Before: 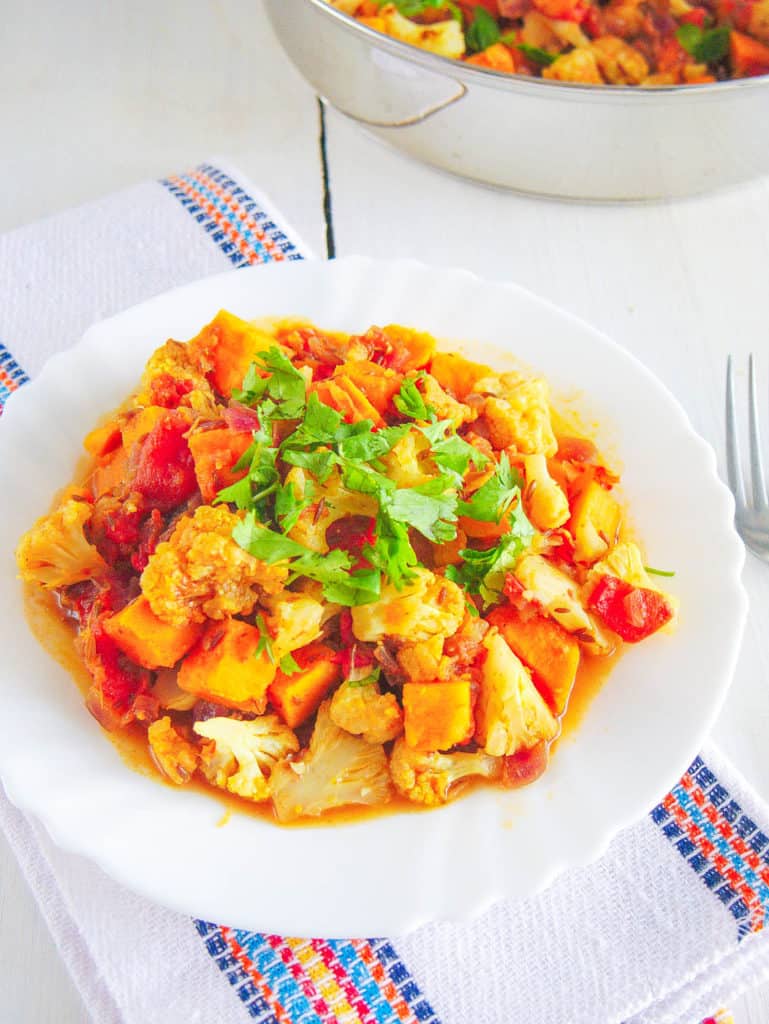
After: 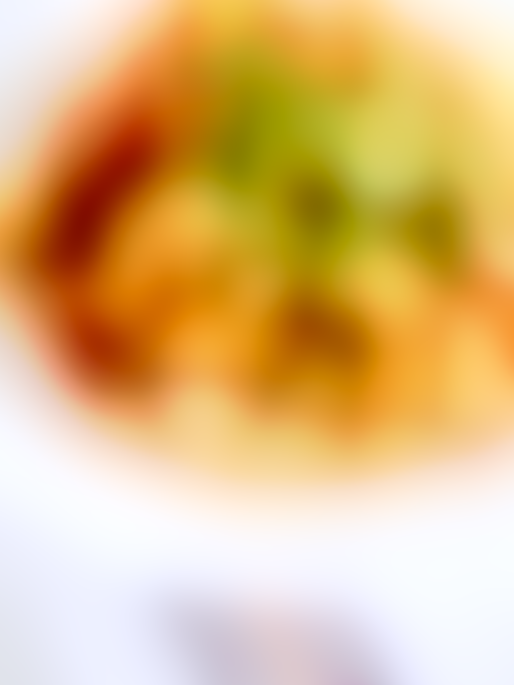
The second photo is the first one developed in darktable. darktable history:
crop and rotate: angle -0.82°, left 3.85%, top 31.828%, right 27.992%
white balance: red 0.976, blue 1.04
contrast brightness saturation: contrast 0.05
local contrast: on, module defaults
lowpass: radius 31.92, contrast 1.72, brightness -0.98, saturation 0.94
tone curve: curves: ch0 [(0, 0) (0.003, 0.059) (0.011, 0.059) (0.025, 0.057) (0.044, 0.055) (0.069, 0.057) (0.1, 0.083) (0.136, 0.128) (0.177, 0.185) (0.224, 0.242) (0.277, 0.308) (0.335, 0.383) (0.399, 0.468) (0.468, 0.547) (0.543, 0.632) (0.623, 0.71) (0.709, 0.801) (0.801, 0.859) (0.898, 0.922) (1, 1)], preserve colors none
